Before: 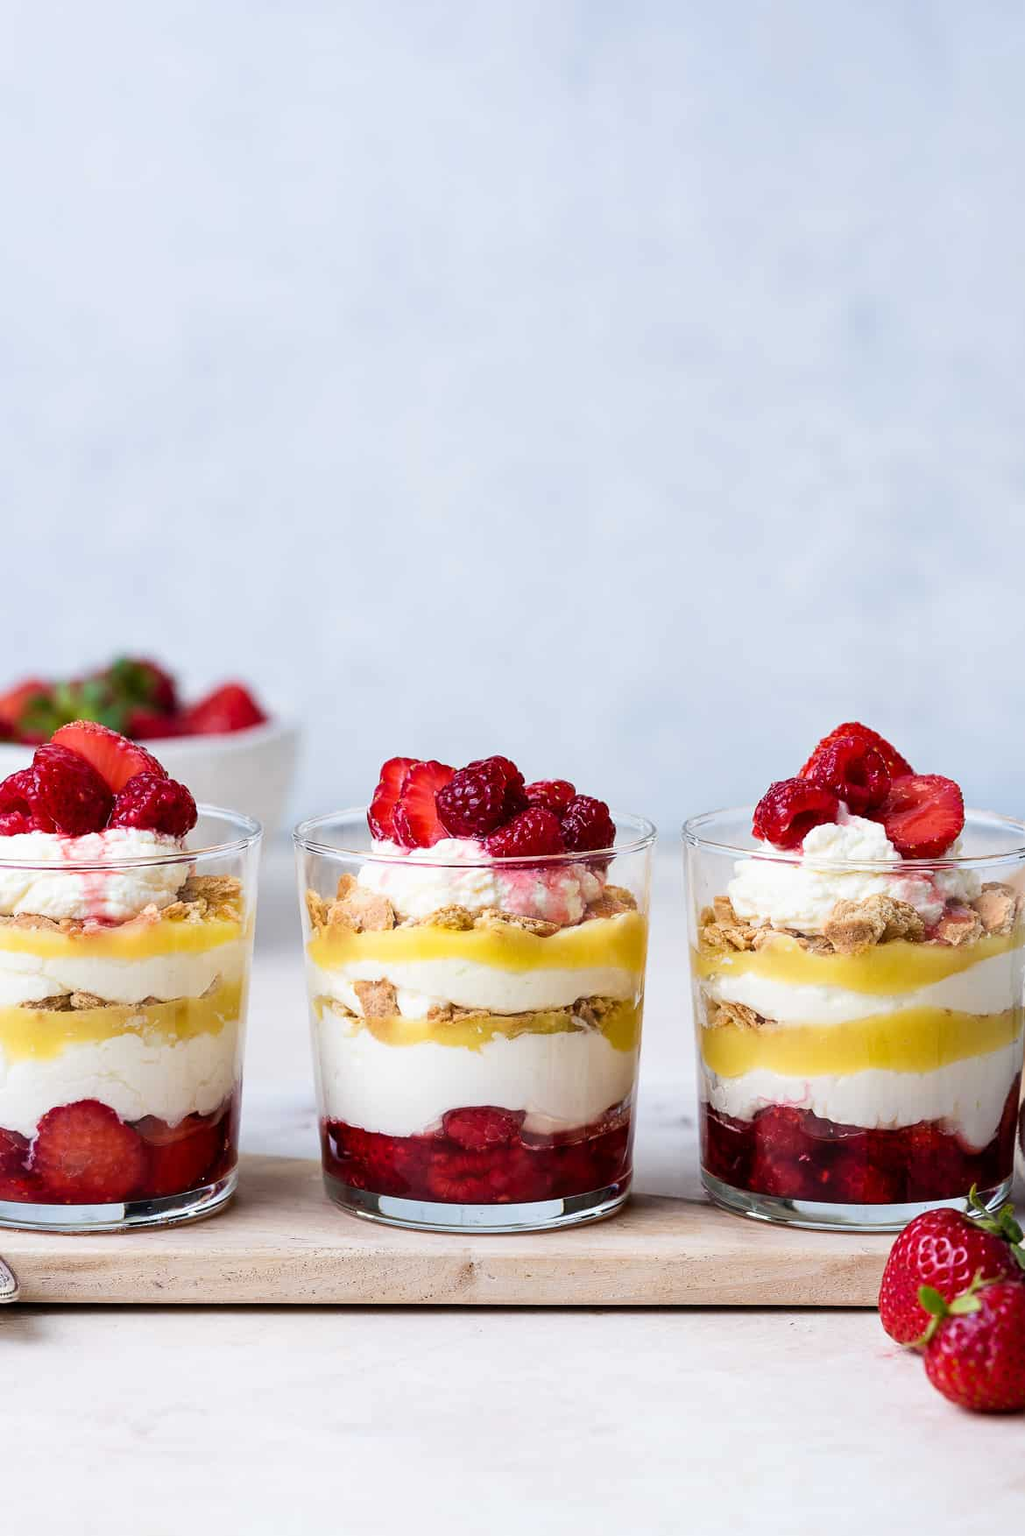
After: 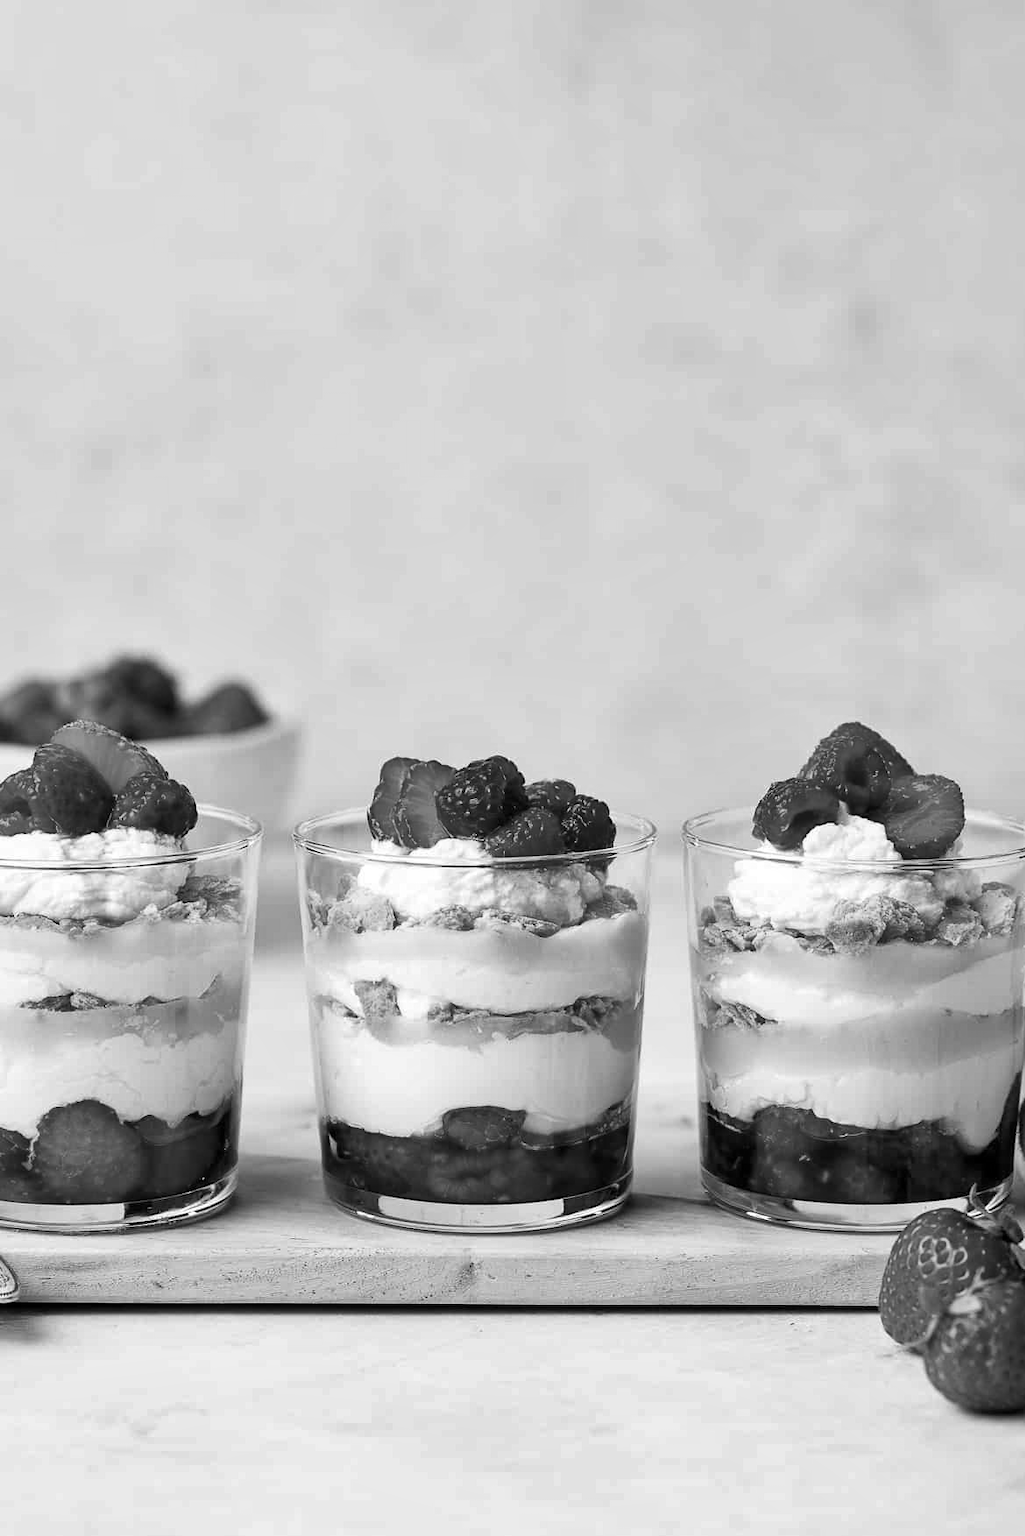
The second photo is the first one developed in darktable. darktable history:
monochrome: on, module defaults
local contrast: mode bilateral grid, contrast 20, coarseness 50, detail 120%, midtone range 0.2
shadows and highlights: shadows 49, highlights -41, soften with gaussian
